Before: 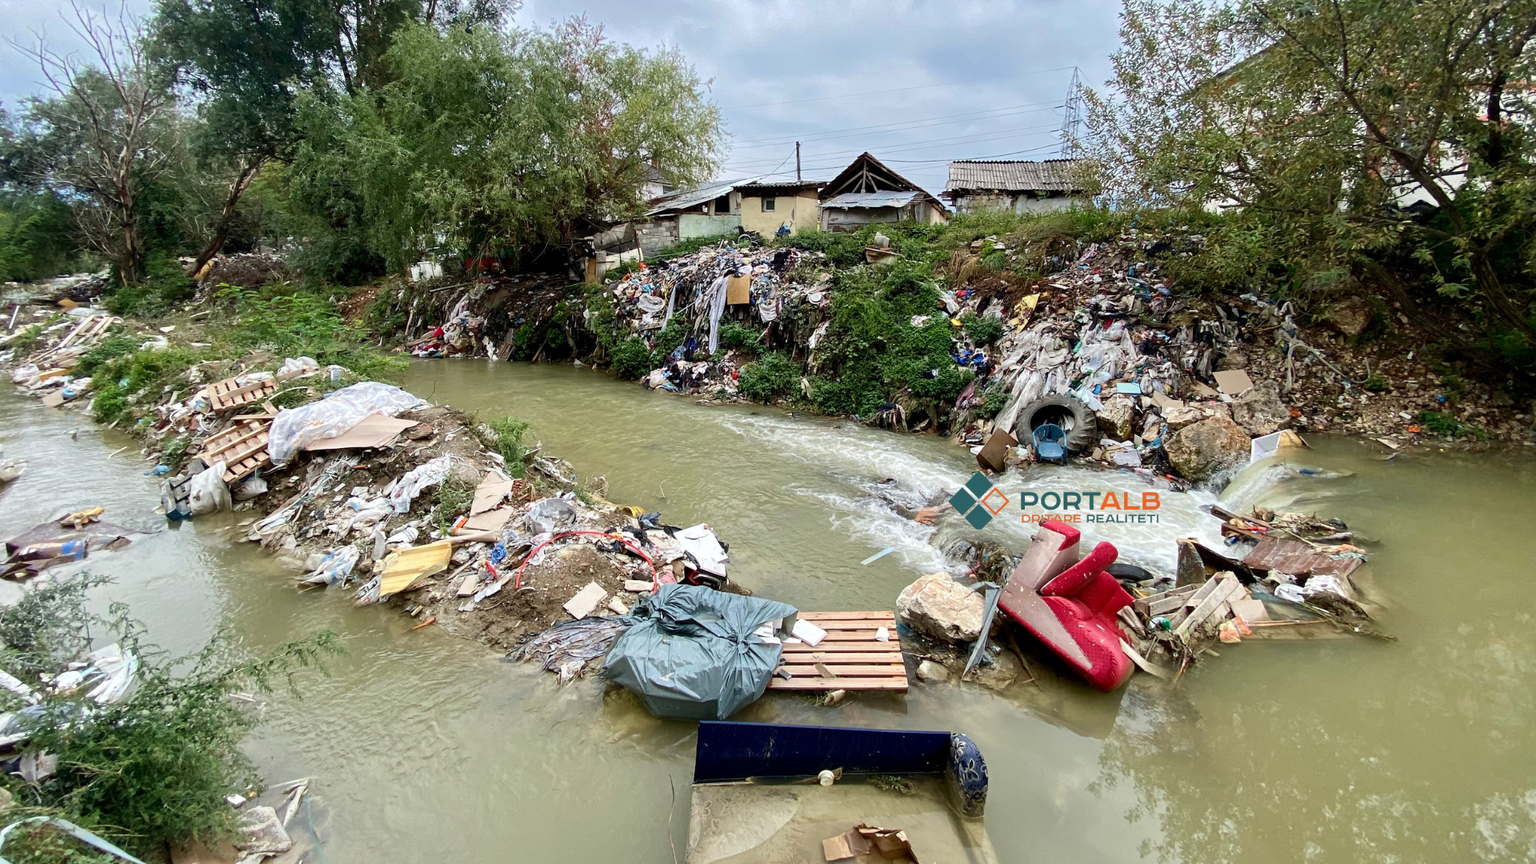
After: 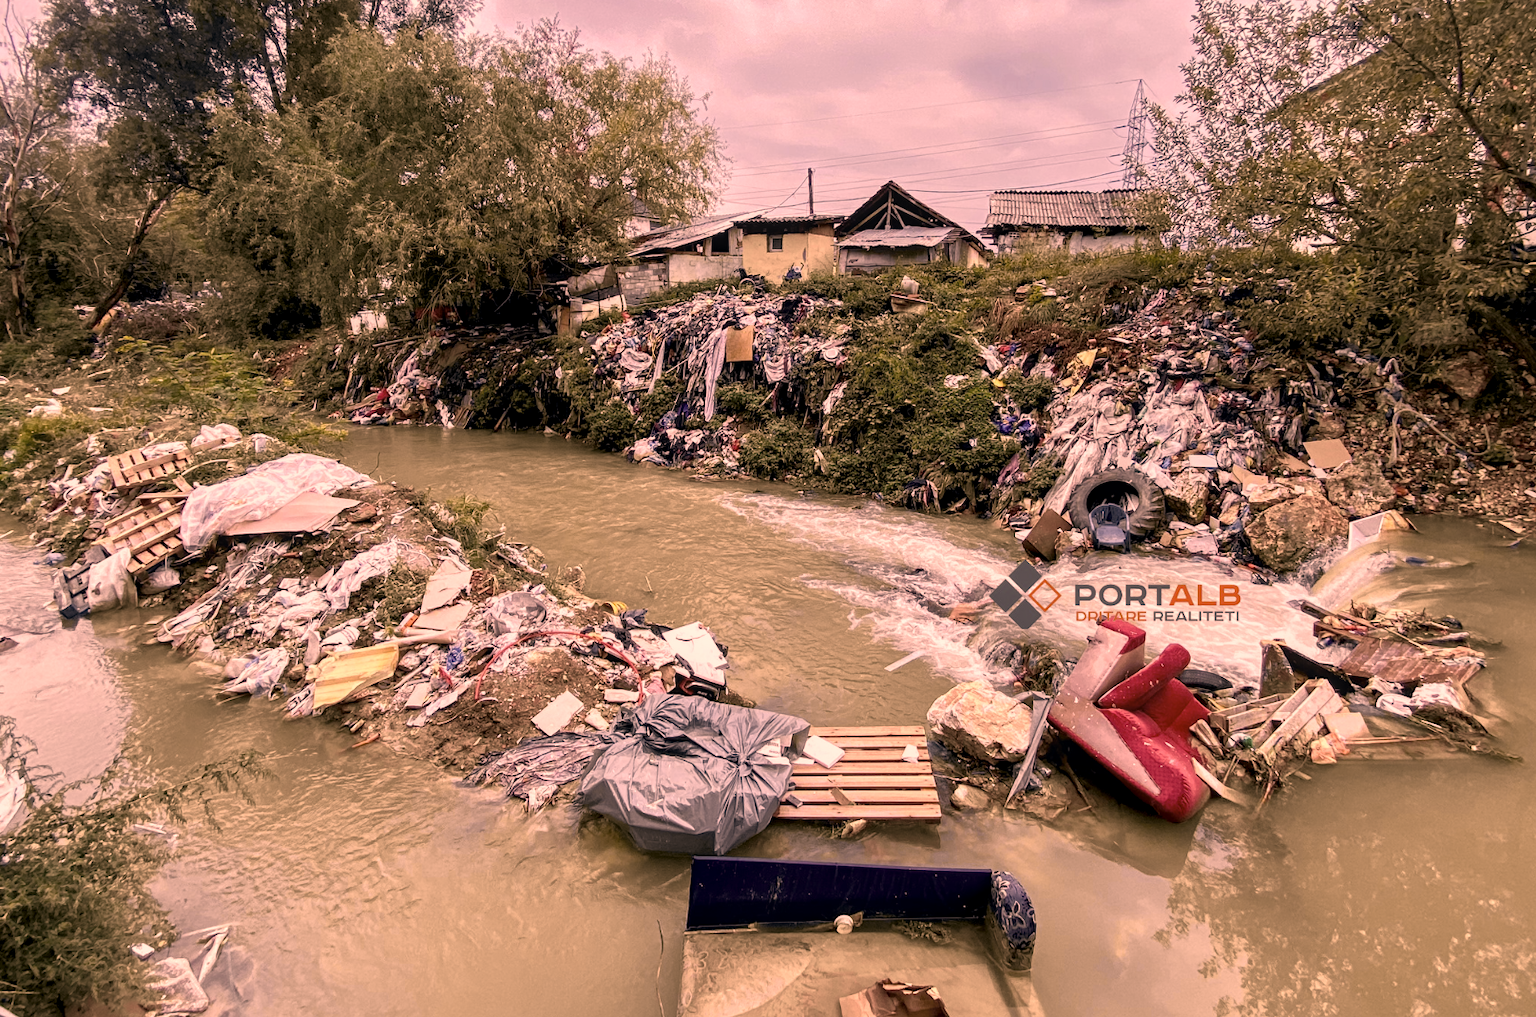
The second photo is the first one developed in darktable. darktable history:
color correction: highlights a* 40, highlights b* 40, saturation 0.69
white balance: red 1.004, blue 1.096
local contrast: on, module defaults
crop: left 7.598%, right 7.873%
tone curve: curves: ch0 [(0, 0) (0.15, 0.17) (0.452, 0.437) (0.611, 0.588) (0.751, 0.749) (1, 1)]; ch1 [(0, 0) (0.325, 0.327) (0.412, 0.45) (0.453, 0.484) (0.5, 0.499) (0.541, 0.55) (0.617, 0.612) (0.695, 0.697) (1, 1)]; ch2 [(0, 0) (0.386, 0.397) (0.452, 0.459) (0.505, 0.498) (0.524, 0.547) (0.574, 0.566) (0.633, 0.641) (1, 1)], color space Lab, independent channels, preserve colors none
